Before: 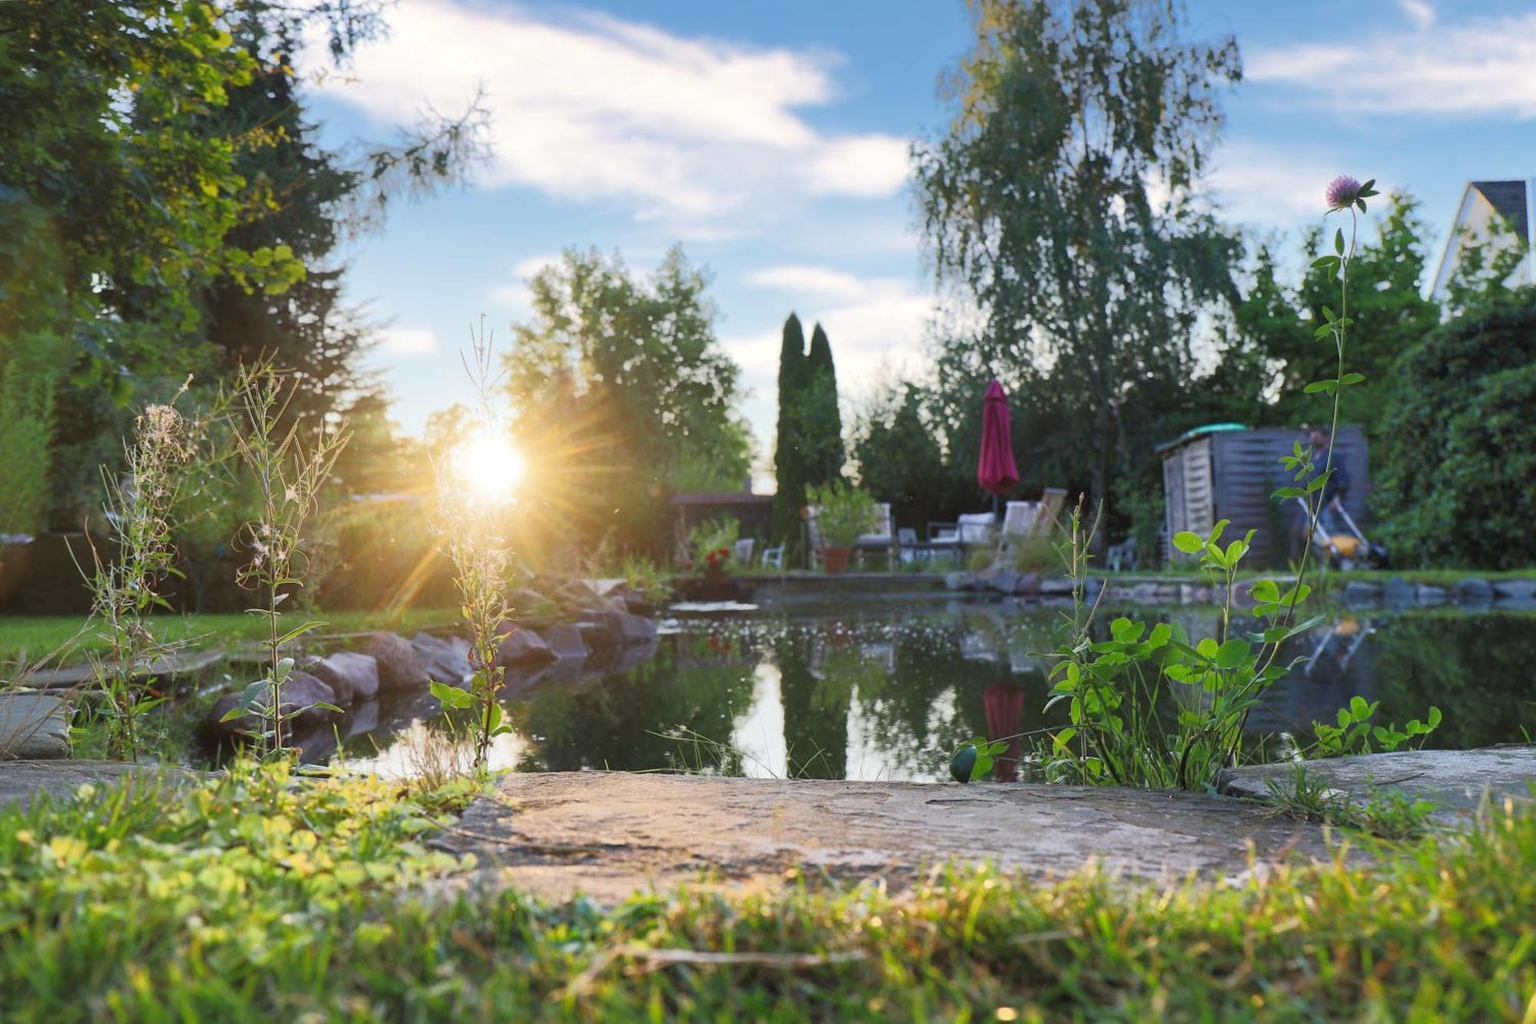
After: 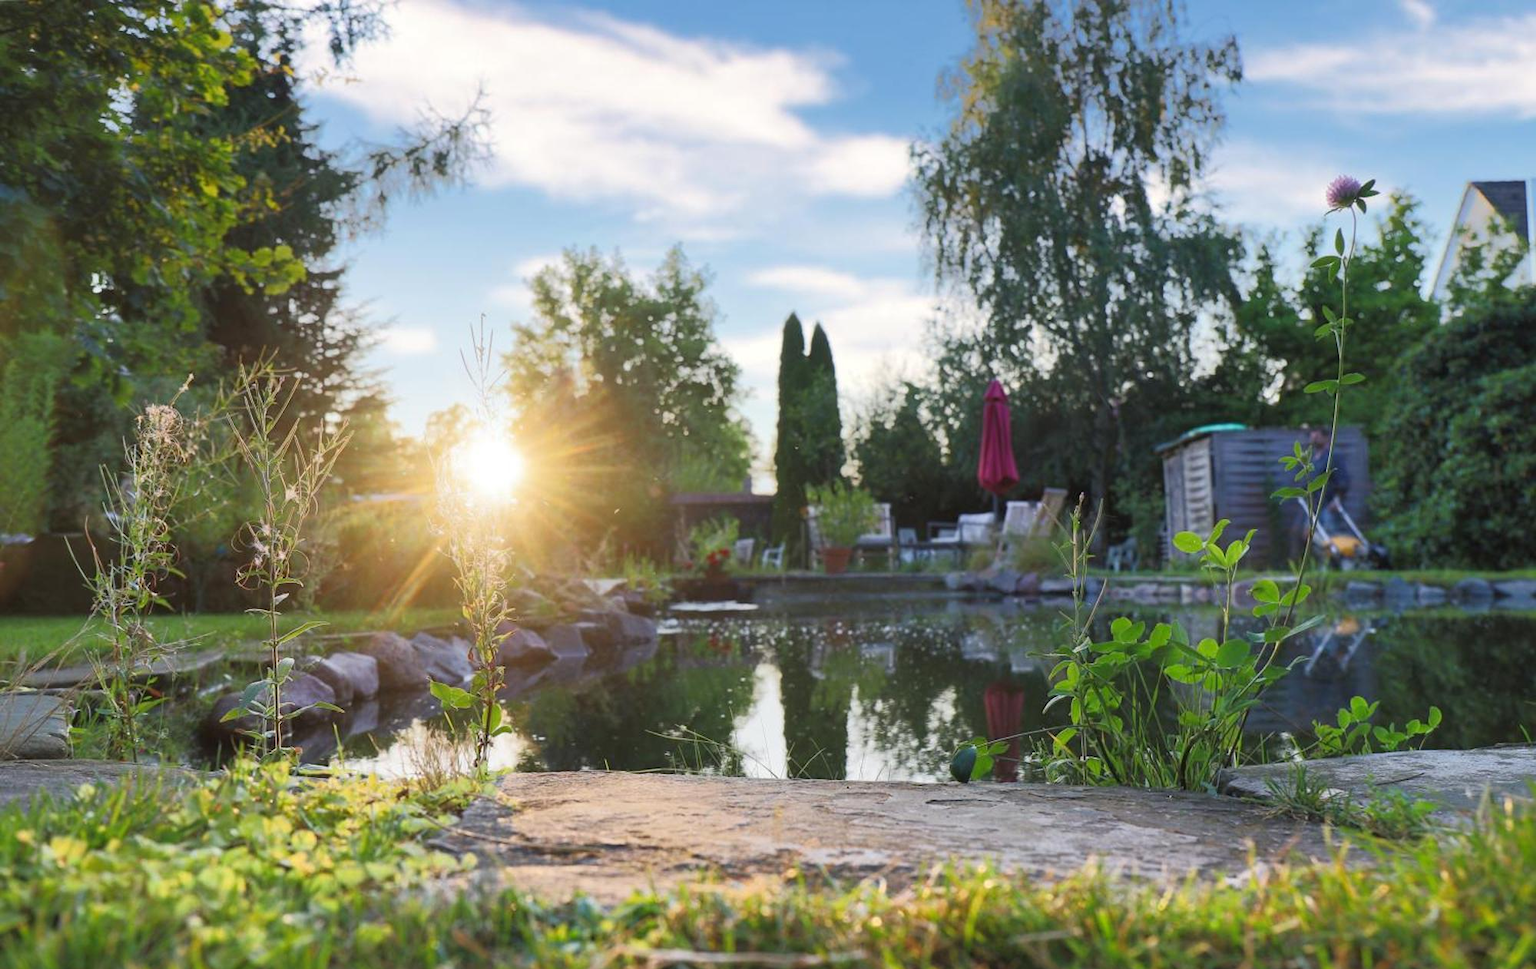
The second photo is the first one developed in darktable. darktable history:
crop and rotate: top 0.01%, bottom 5.301%
